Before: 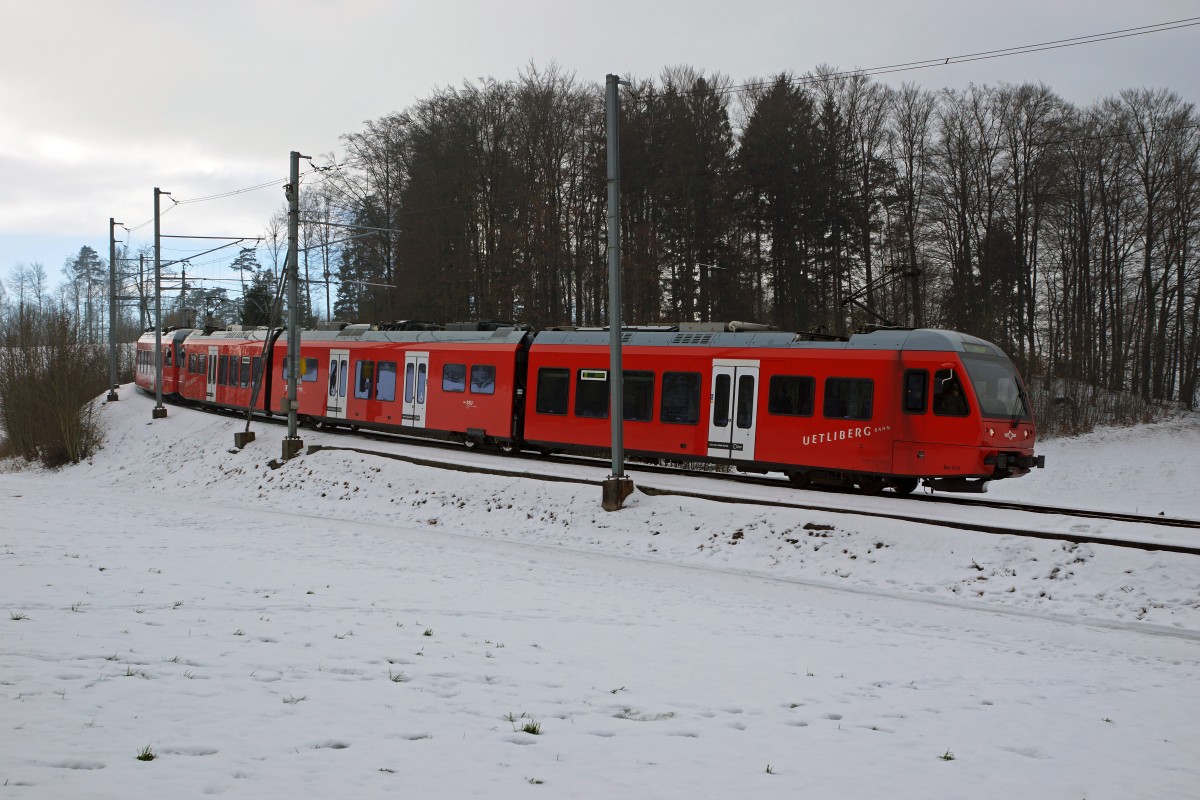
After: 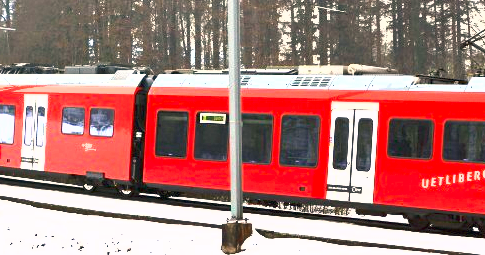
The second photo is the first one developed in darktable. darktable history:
color correction: highlights a* 5.38, highlights b* 5.3, shadows a* -4.26, shadows b* -5.11
crop: left 31.751%, top 32.172%, right 27.8%, bottom 35.83%
shadows and highlights: low approximation 0.01, soften with gaussian
exposure: exposure 3 EV, compensate highlight preservation false
